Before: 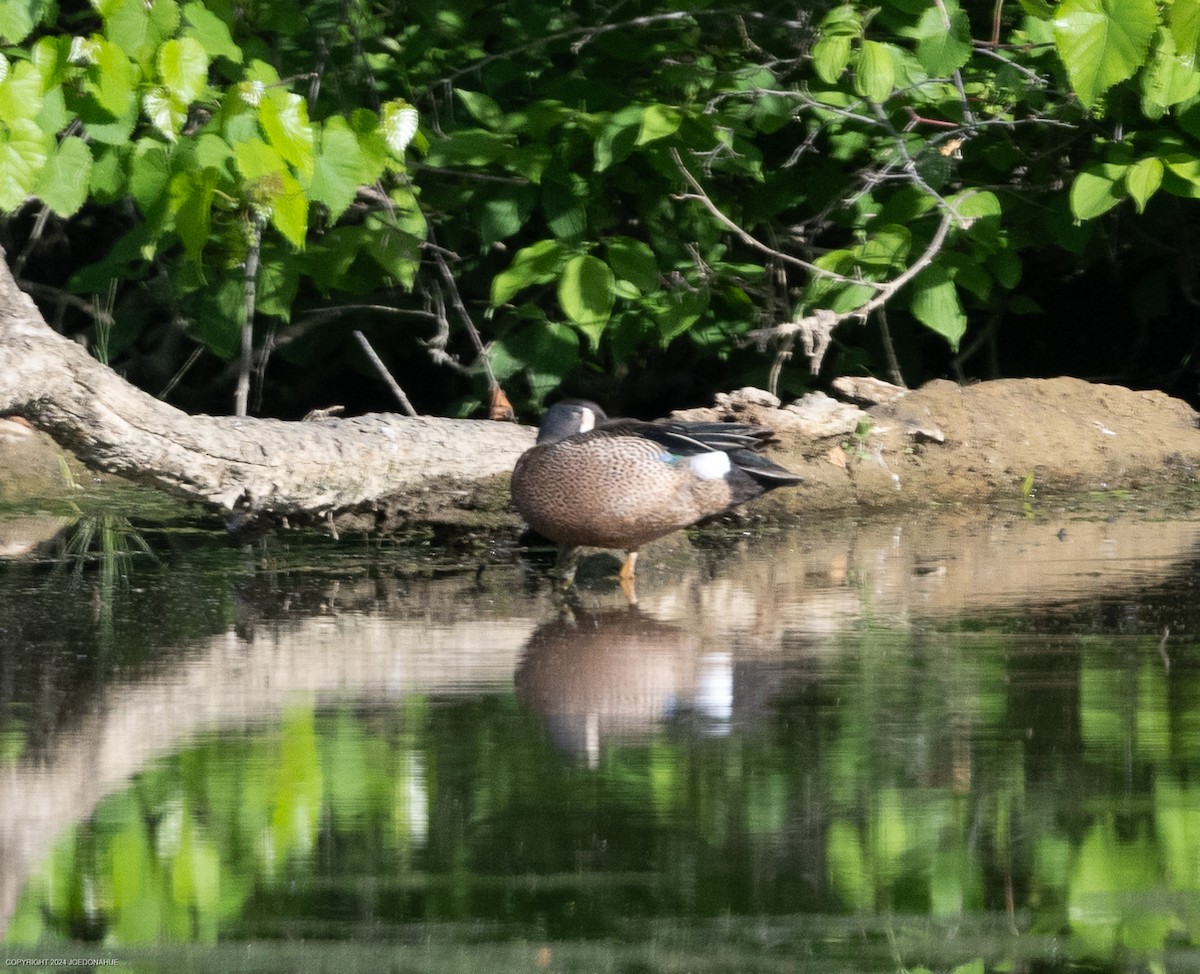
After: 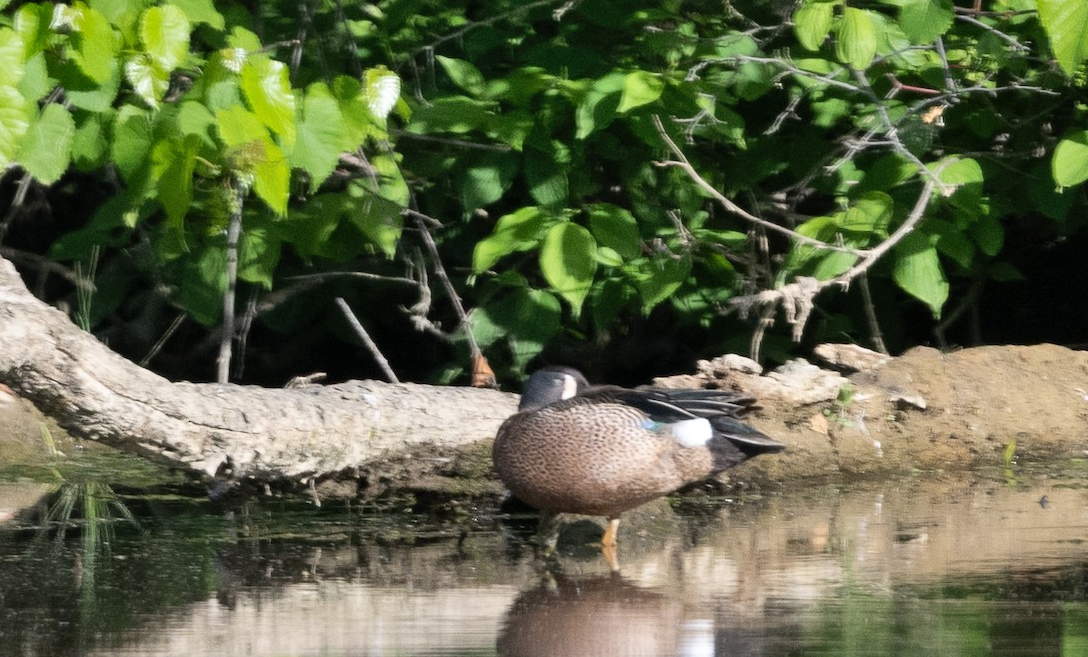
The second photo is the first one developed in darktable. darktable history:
crop: left 1.509%, top 3.452%, right 7.696%, bottom 28.452%
shadows and highlights: soften with gaussian
